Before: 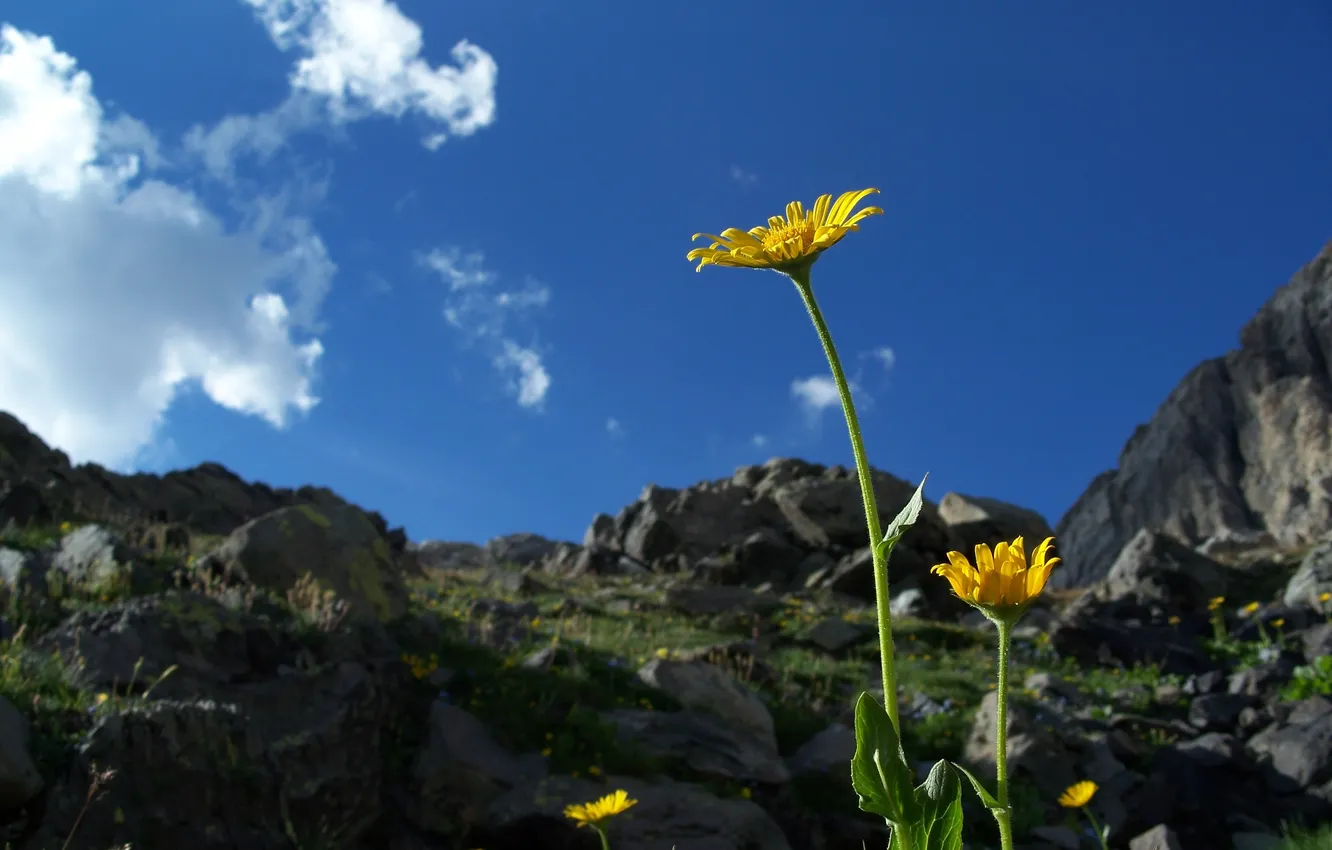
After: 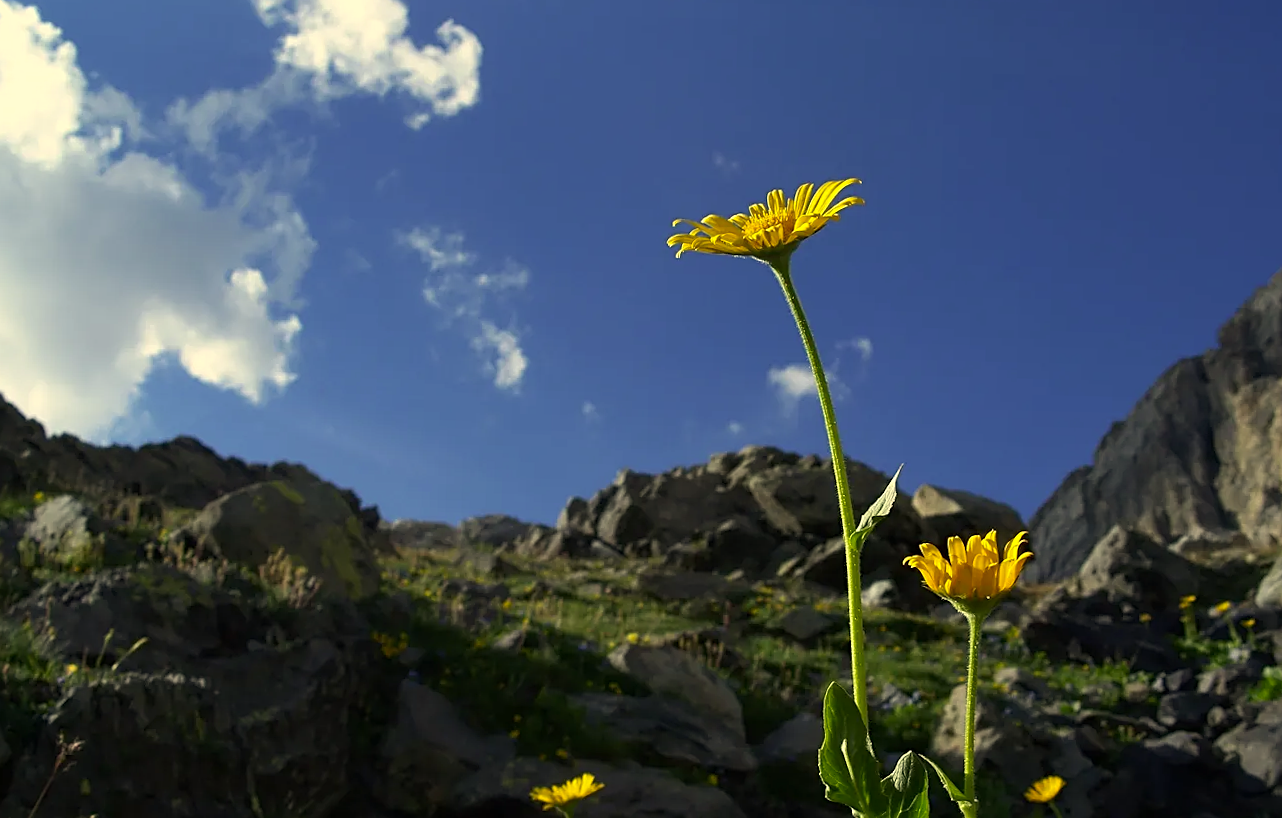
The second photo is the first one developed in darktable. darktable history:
crop and rotate: angle -1.42°
sharpen: amount 0.536
color correction: highlights a* 2.7, highlights b* 23.15
